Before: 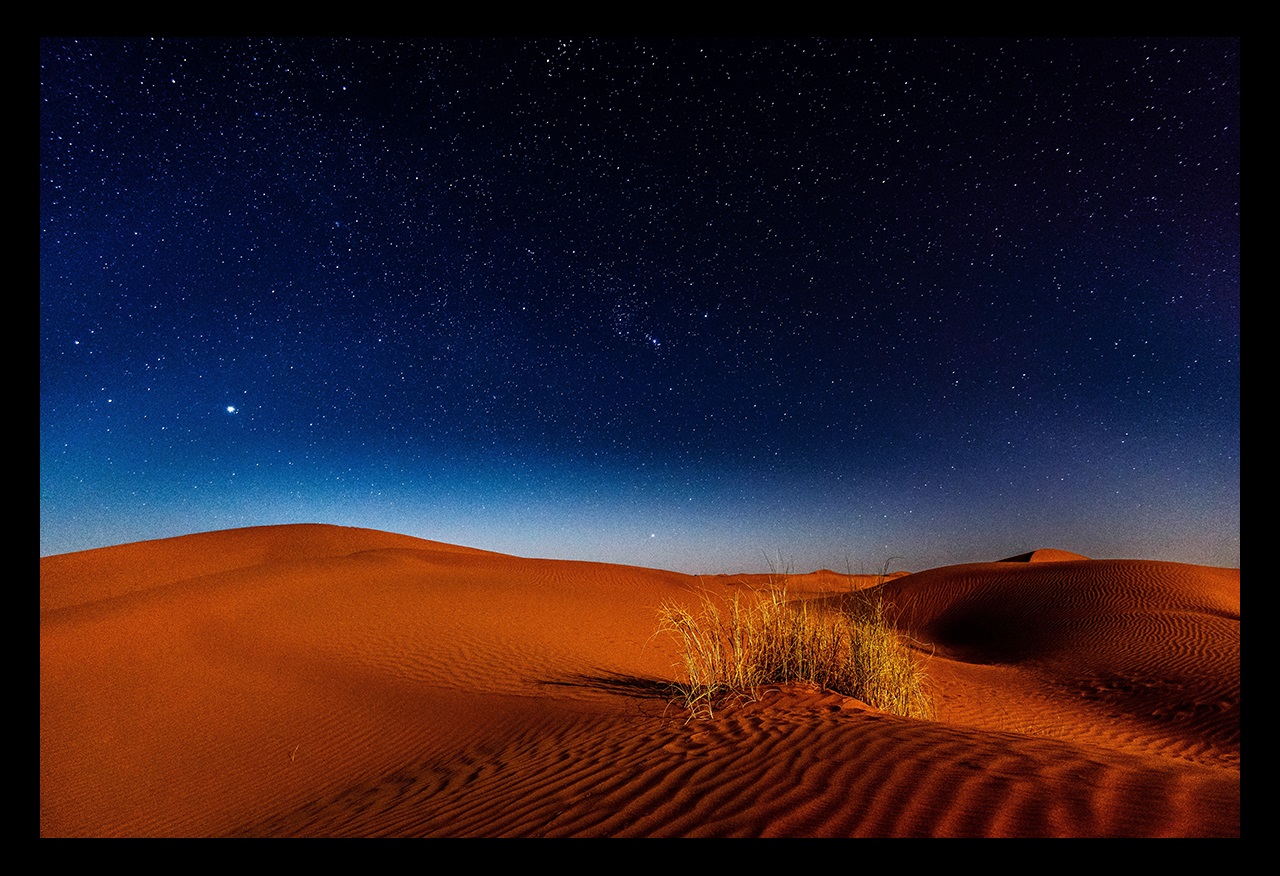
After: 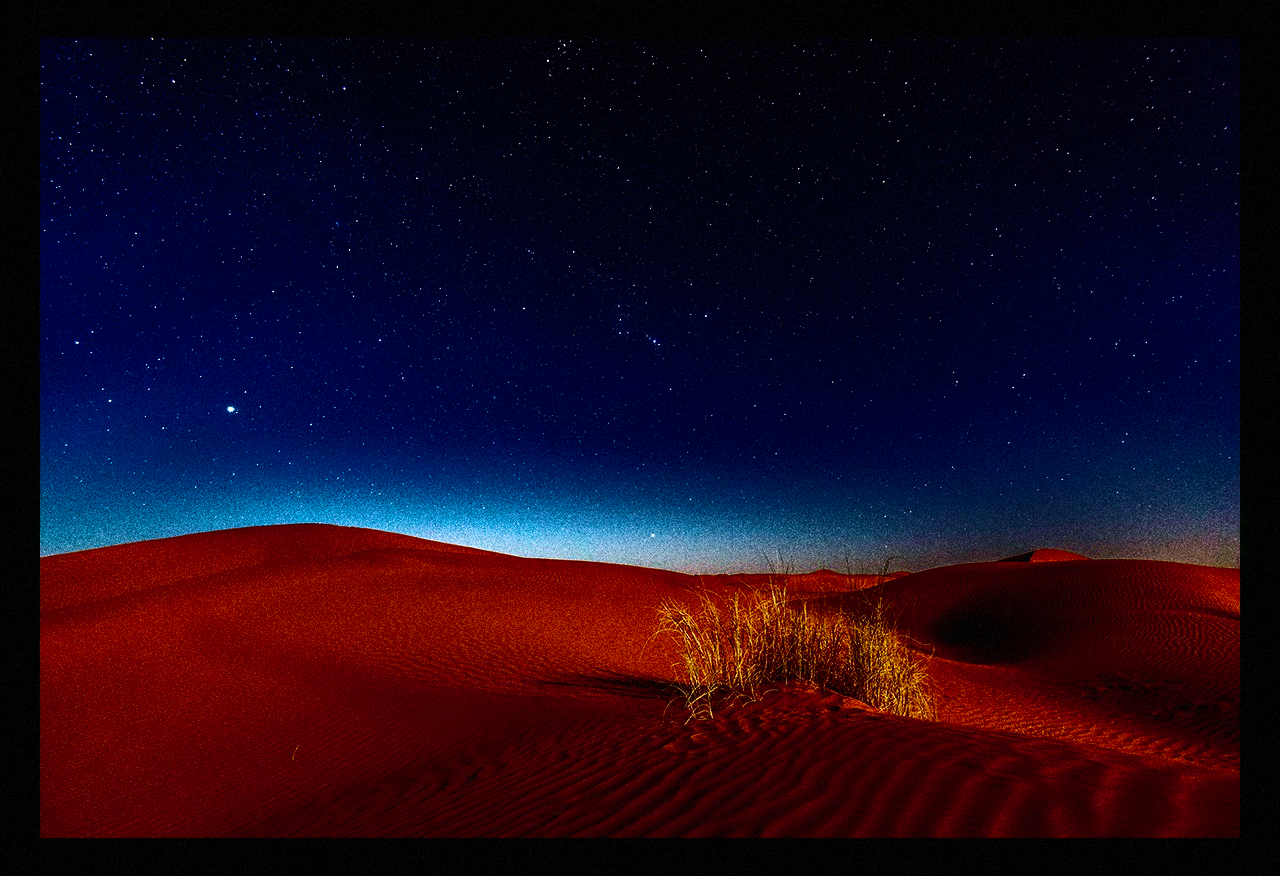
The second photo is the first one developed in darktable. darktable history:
grain: coarseness 14.49 ISO, strength 48.04%, mid-tones bias 35%
haze removal: strength 0.29, distance 0.25, compatibility mode true, adaptive false
contrast brightness saturation: contrast 0.24, brightness -0.24, saturation 0.14
tone equalizer: on, module defaults
velvia: strength 67.07%, mid-tones bias 0.972
